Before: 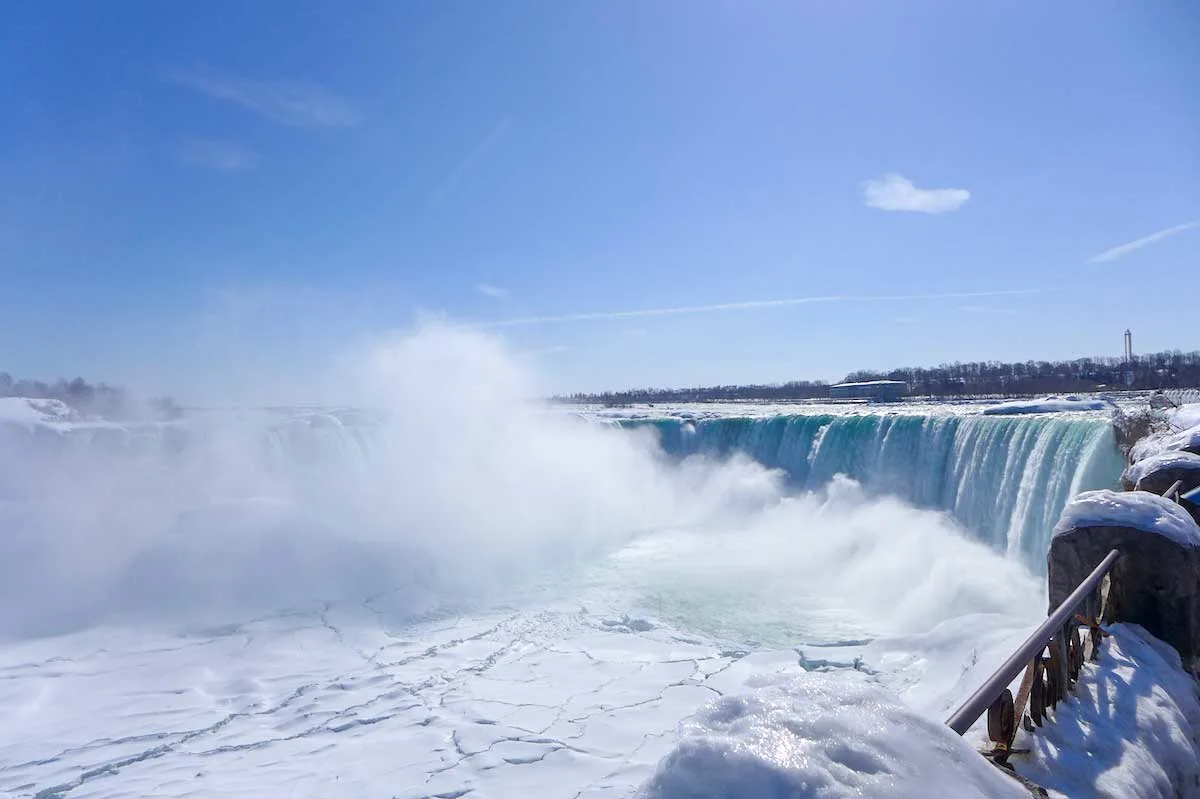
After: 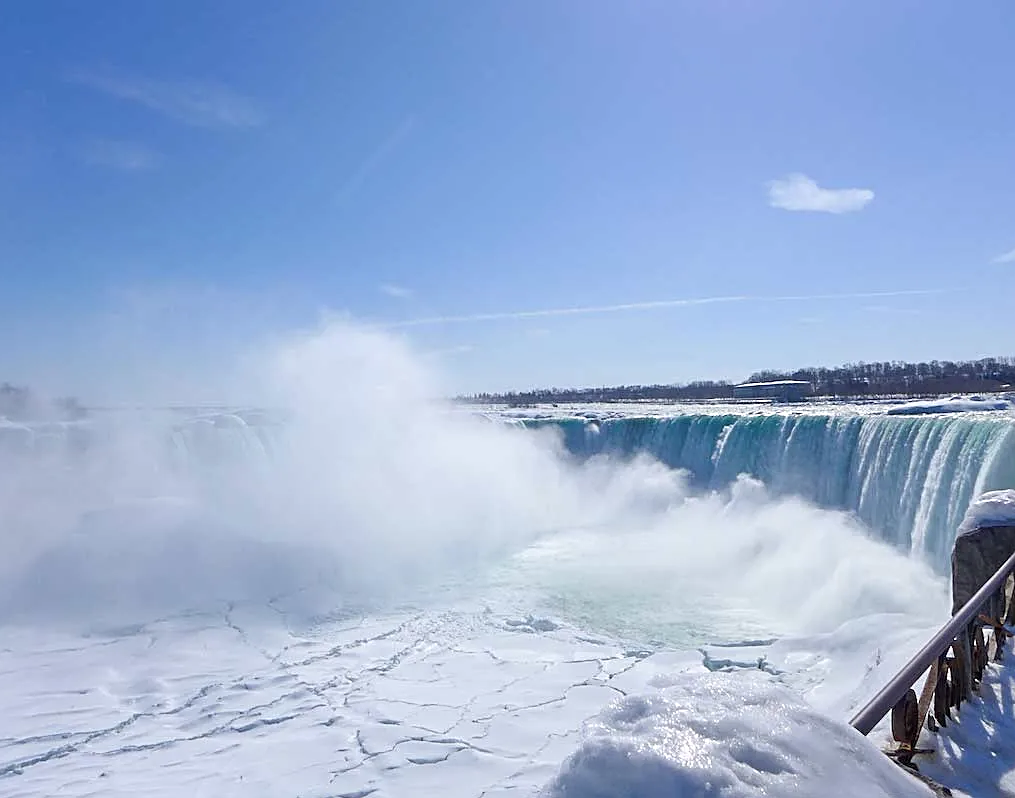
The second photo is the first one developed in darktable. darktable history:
crop: left 8.034%, right 7.379%
sharpen: on, module defaults
contrast brightness saturation: saturation -0.052
